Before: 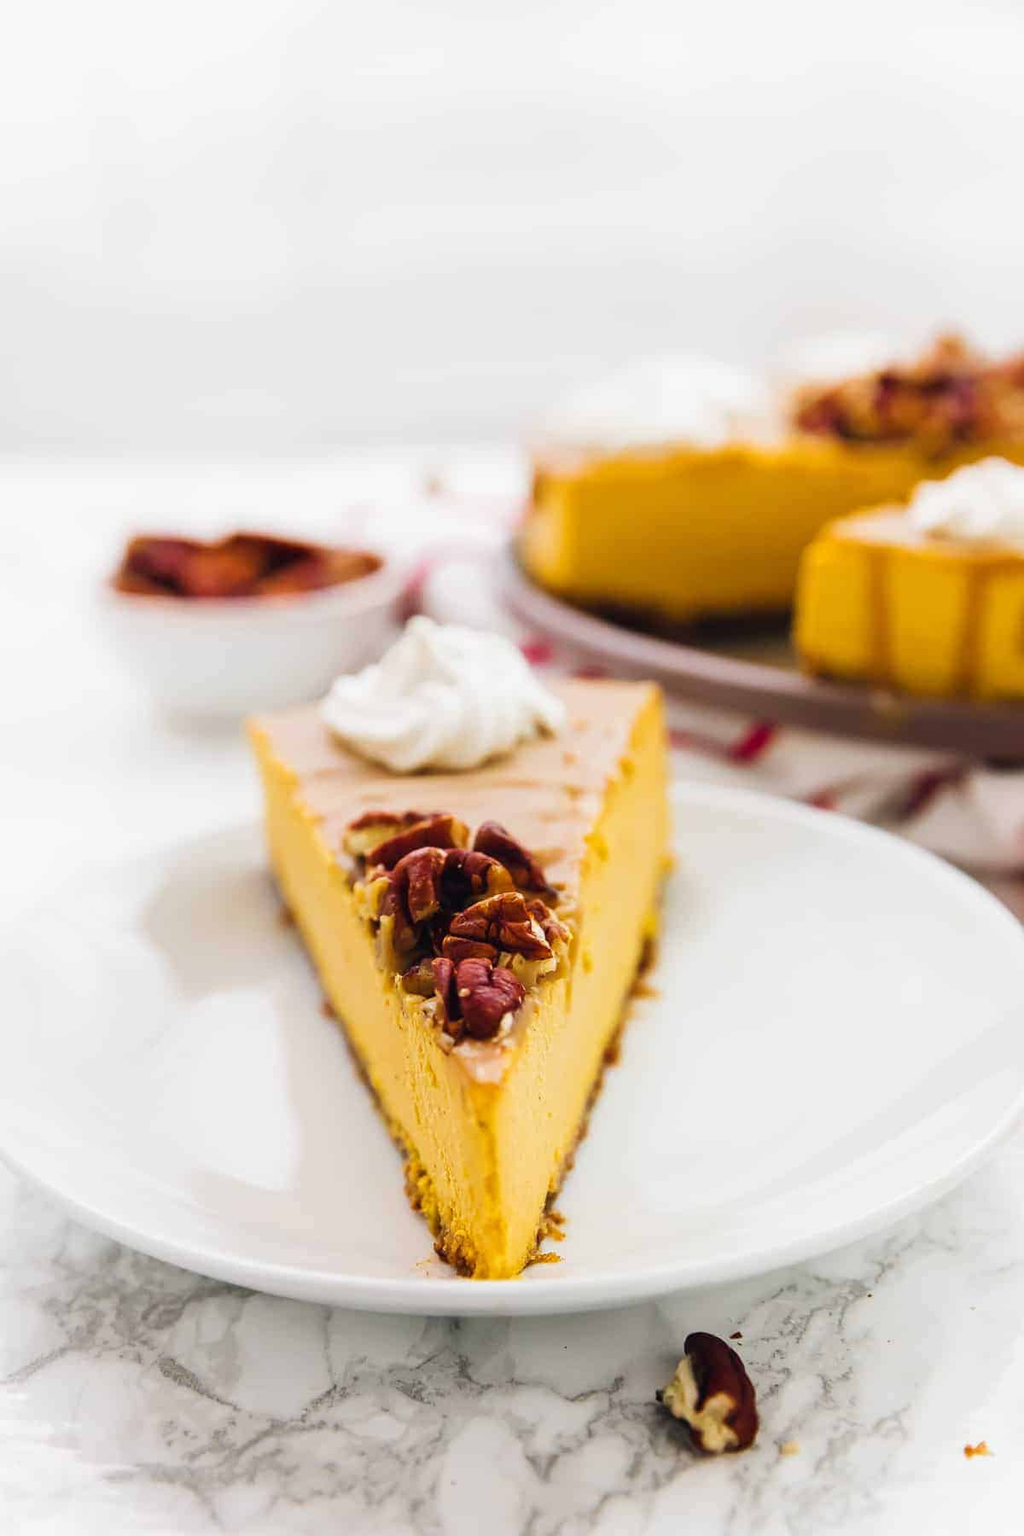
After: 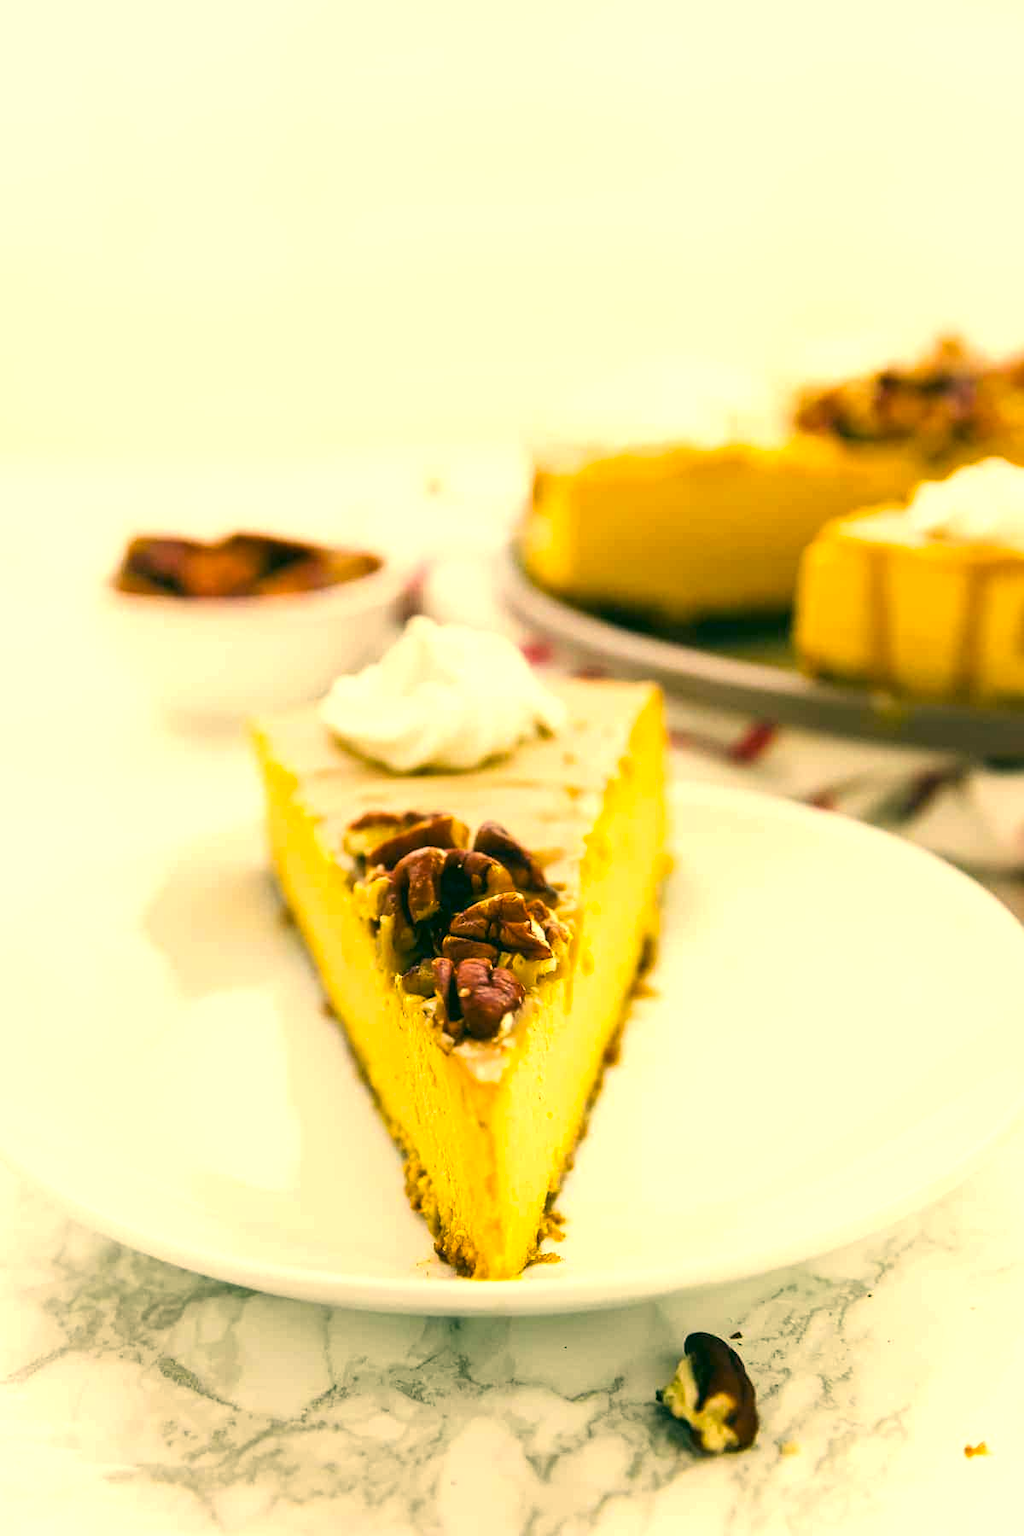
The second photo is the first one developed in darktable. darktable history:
exposure: black level correction 0.001, exposure 0.498 EV, compensate exposure bias true, compensate highlight preservation false
color correction: highlights a* 5.67, highlights b* 33.6, shadows a* -25.33, shadows b* 3.78
